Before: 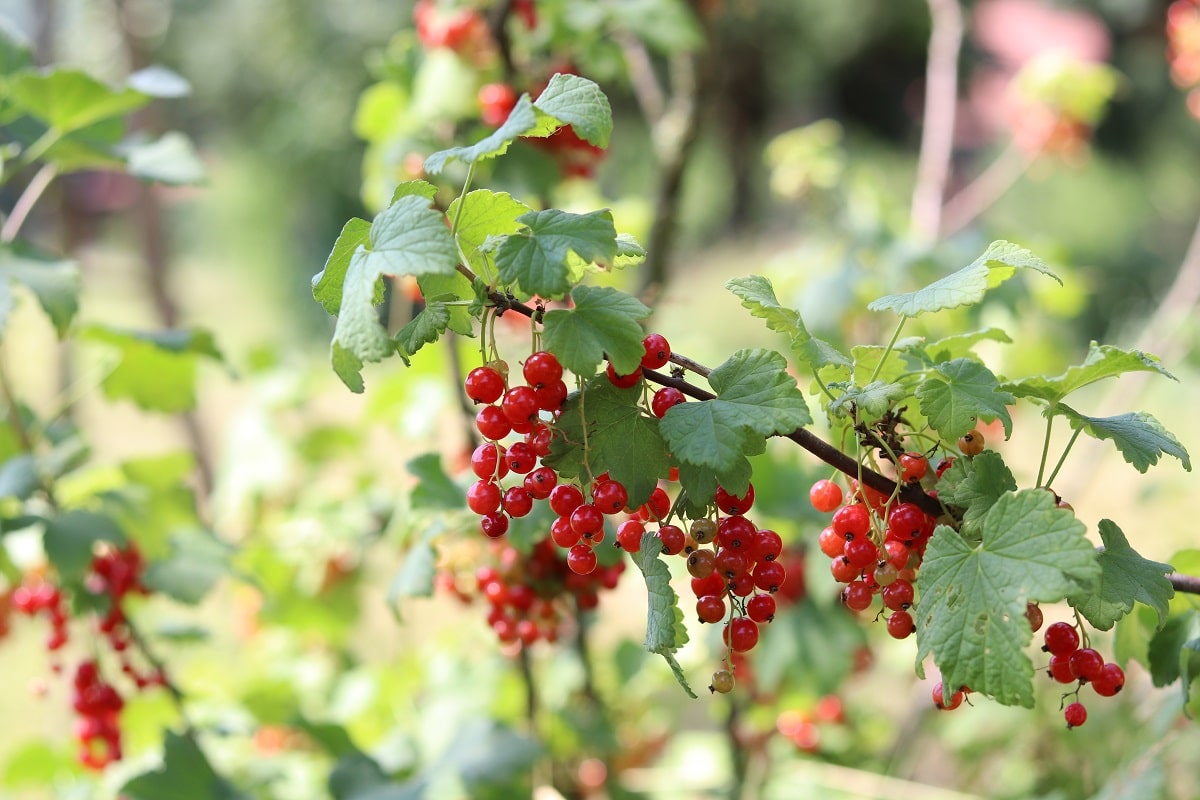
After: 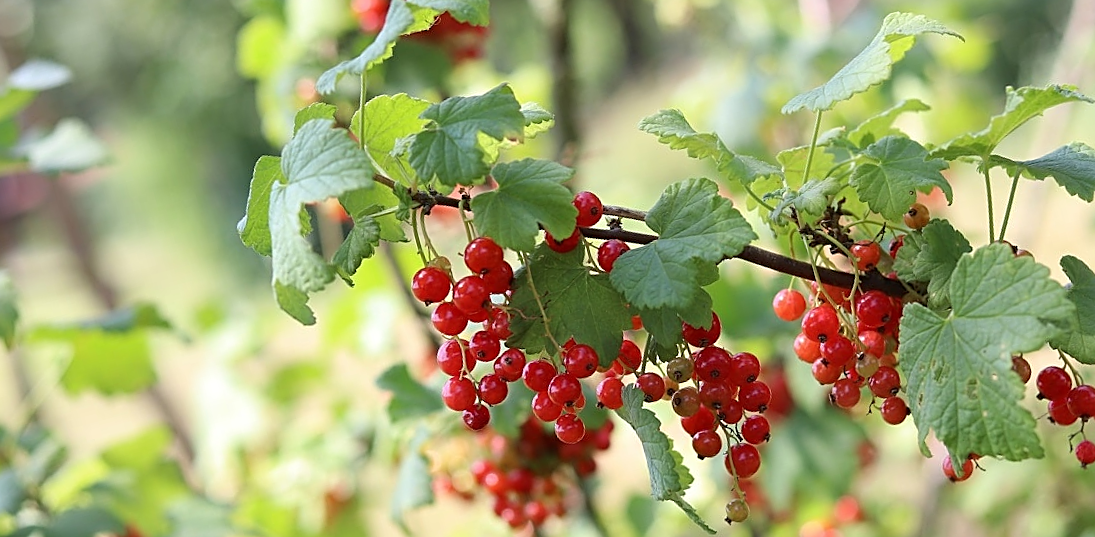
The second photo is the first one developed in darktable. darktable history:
sharpen: on, module defaults
rotate and perspective: rotation -14.8°, crop left 0.1, crop right 0.903, crop top 0.25, crop bottom 0.748
